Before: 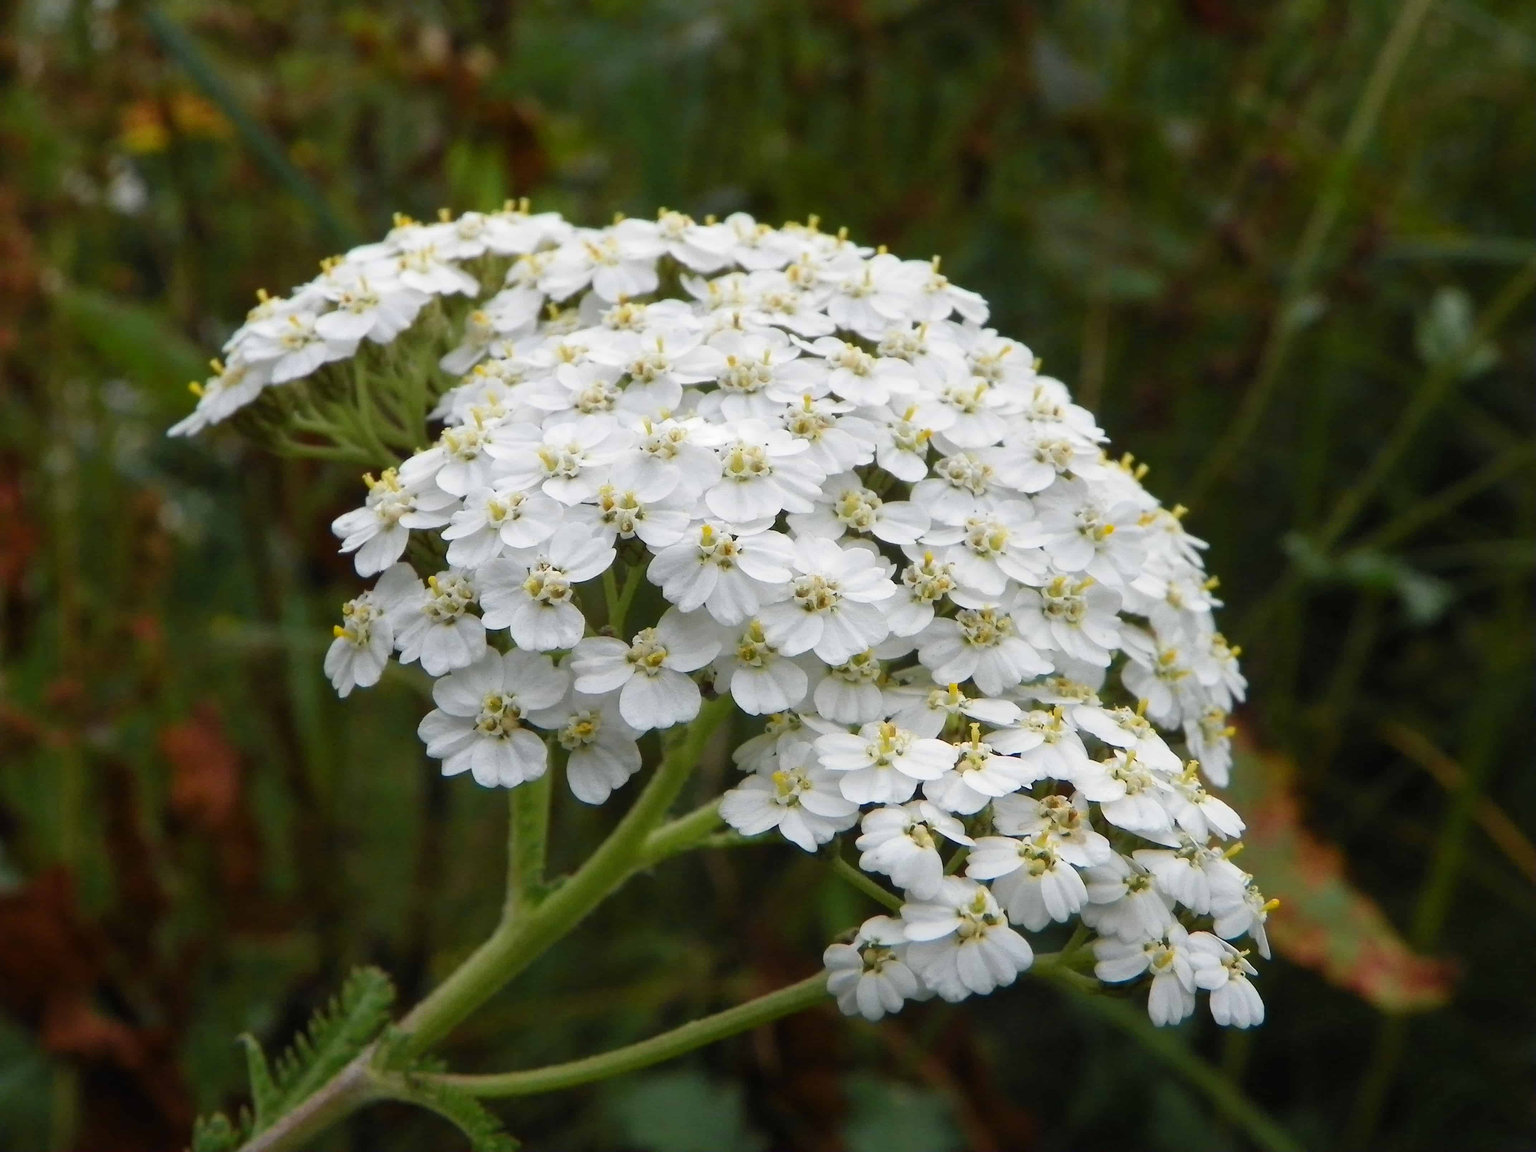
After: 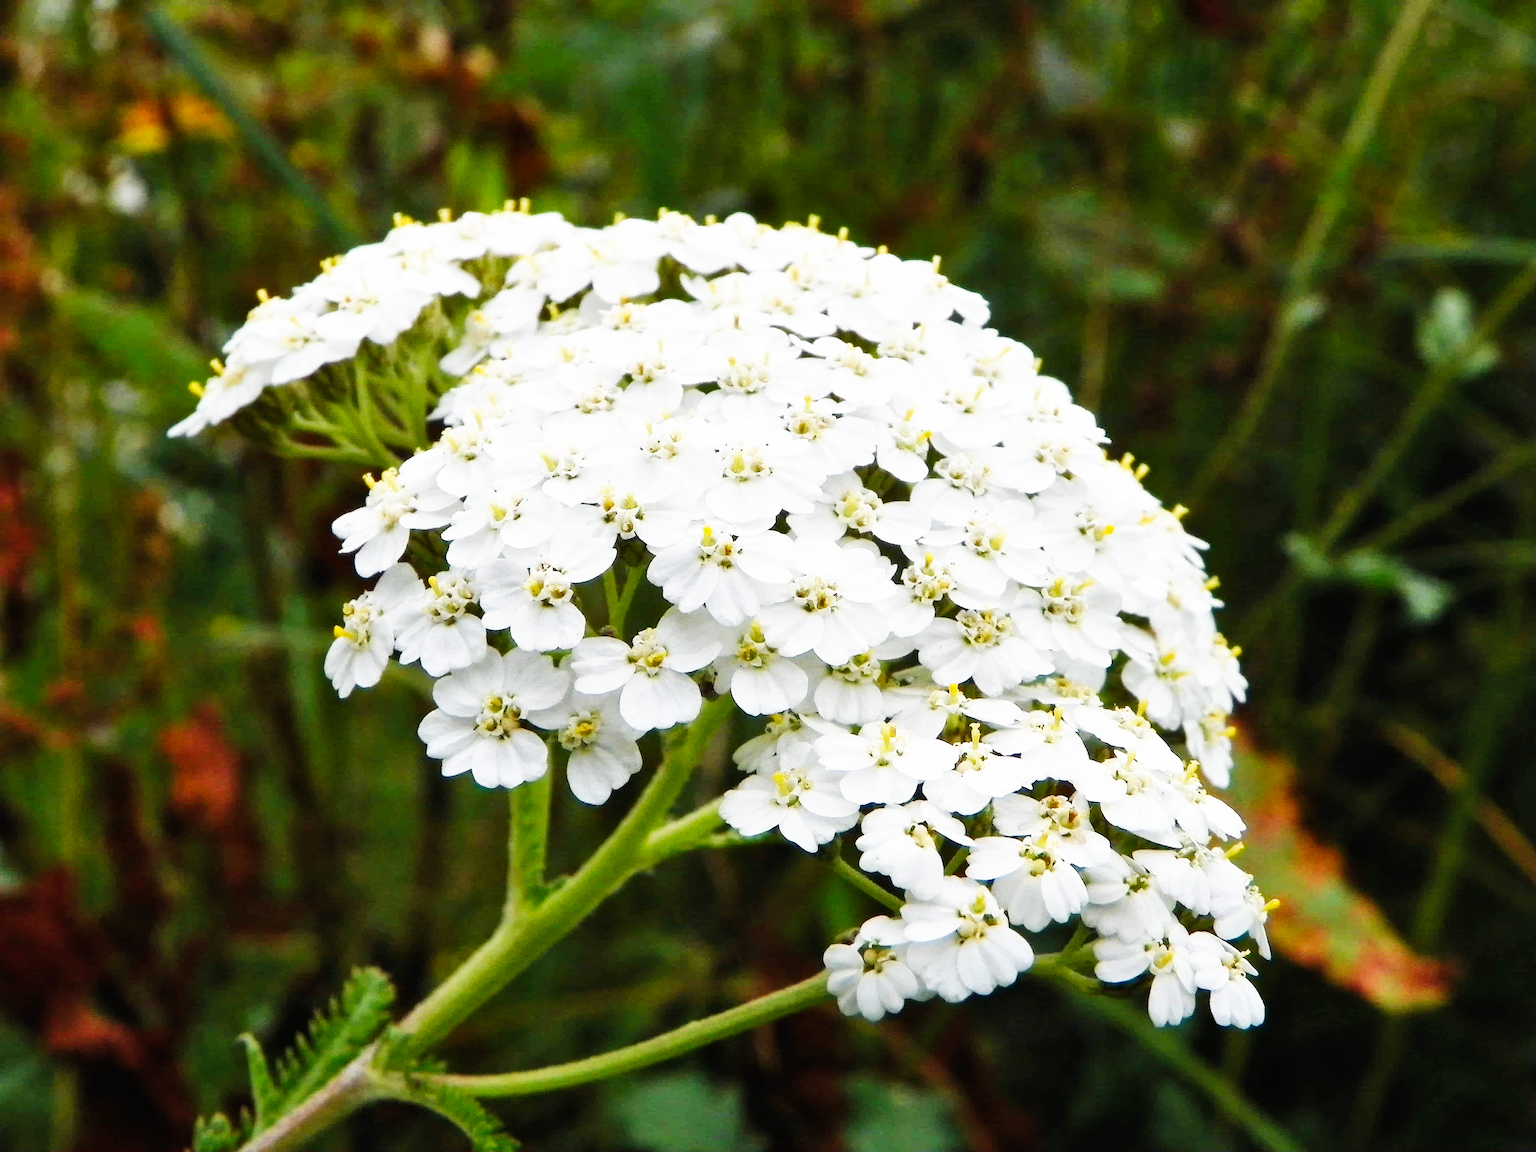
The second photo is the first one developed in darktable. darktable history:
sharpen: amount 0.215
base curve: curves: ch0 [(0, 0) (0.007, 0.004) (0.027, 0.03) (0.046, 0.07) (0.207, 0.54) (0.442, 0.872) (0.673, 0.972) (1, 1)], preserve colors none
shadows and highlights: shadows 31.9, highlights -32.75, soften with gaussian
